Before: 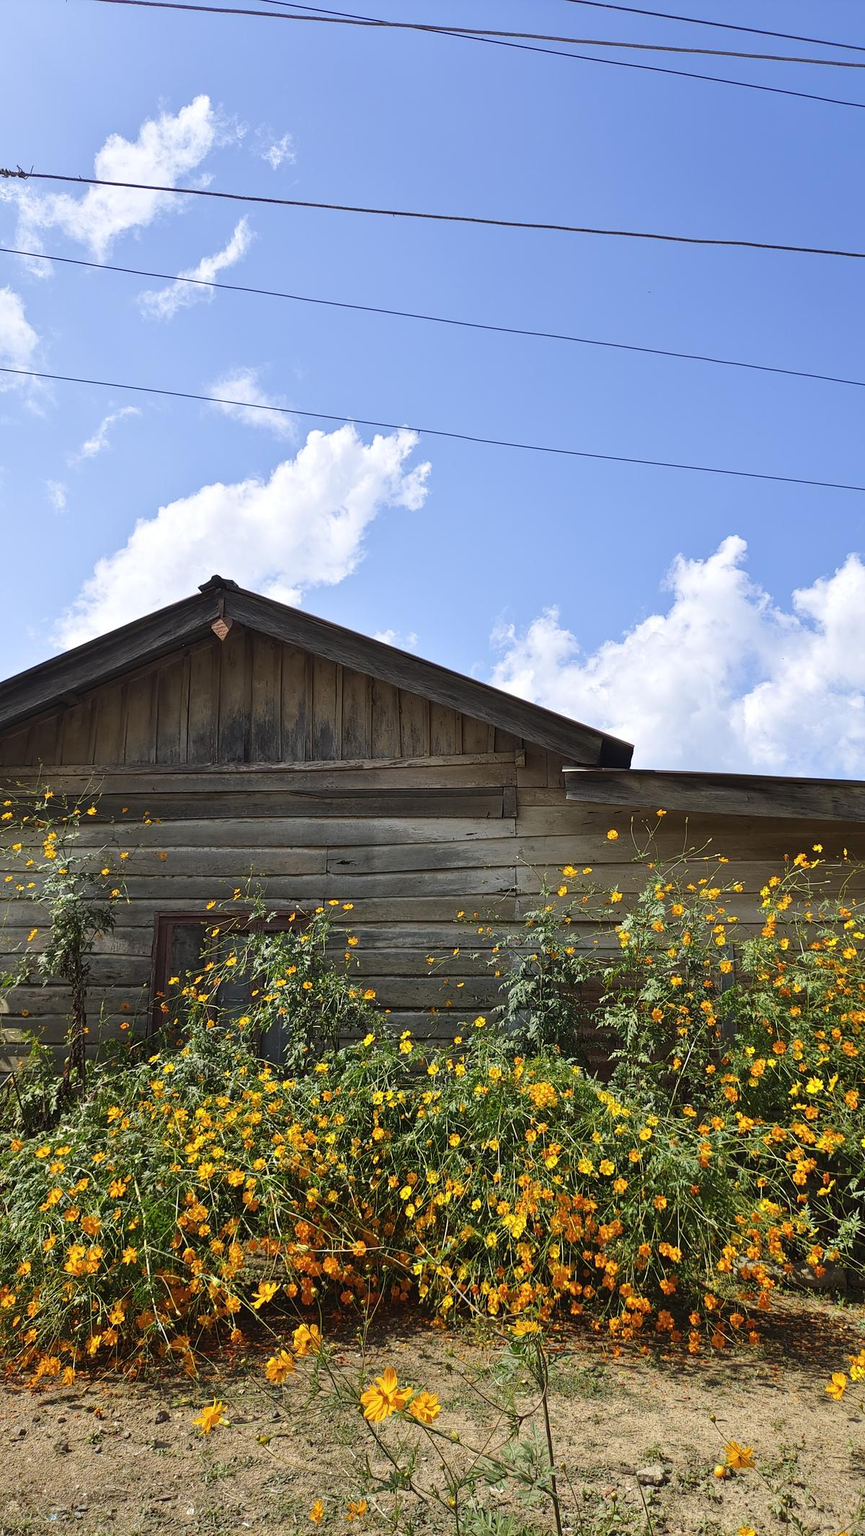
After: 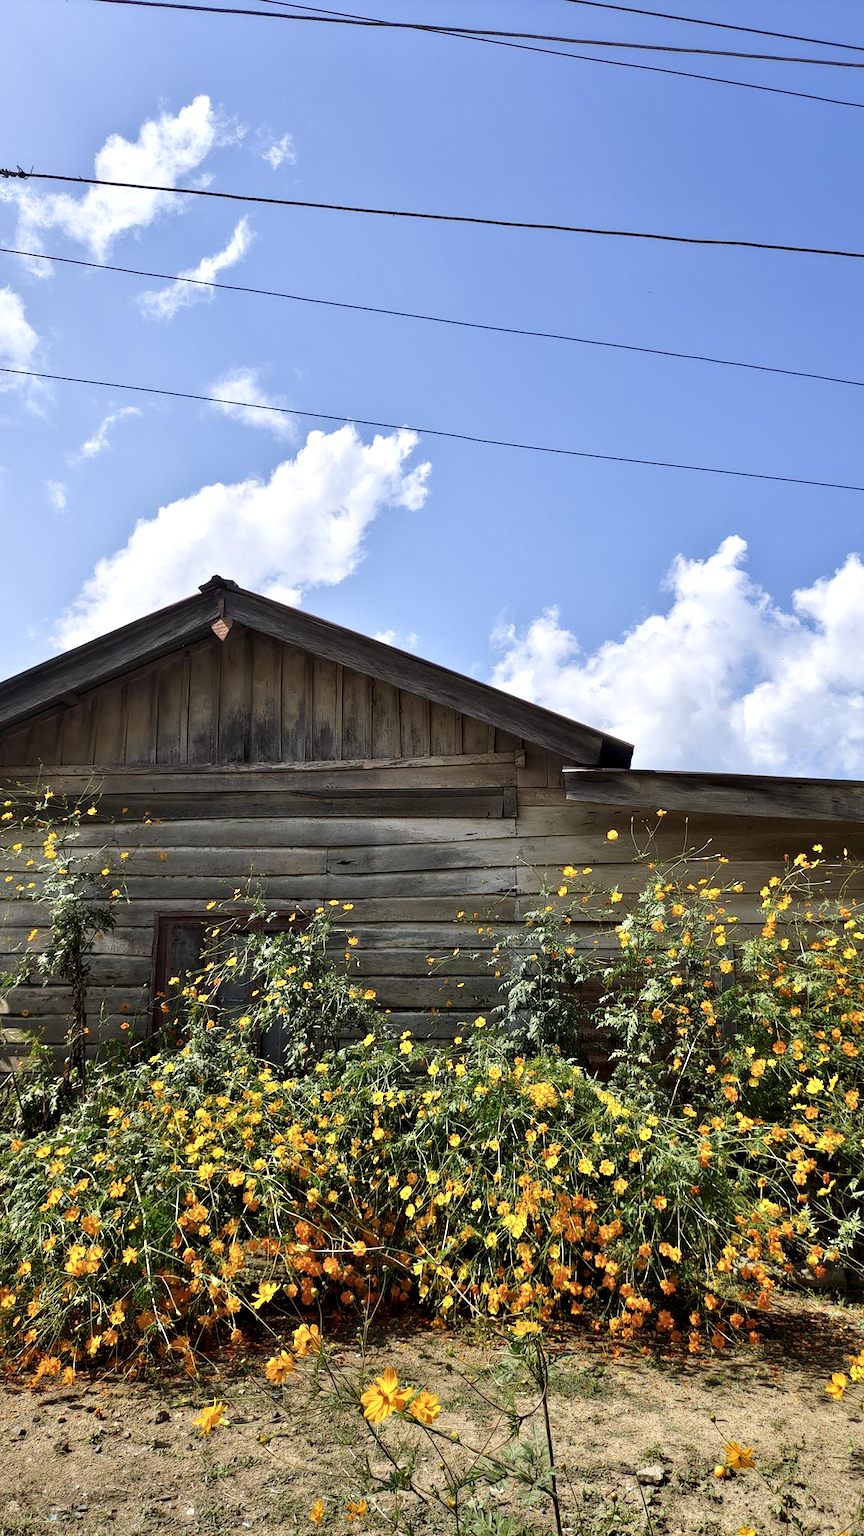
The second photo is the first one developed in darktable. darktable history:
contrast equalizer: octaves 7, y [[0.513, 0.565, 0.608, 0.562, 0.512, 0.5], [0.5 ×6], [0.5, 0.5, 0.5, 0.528, 0.598, 0.658], [0 ×6], [0 ×6]]
